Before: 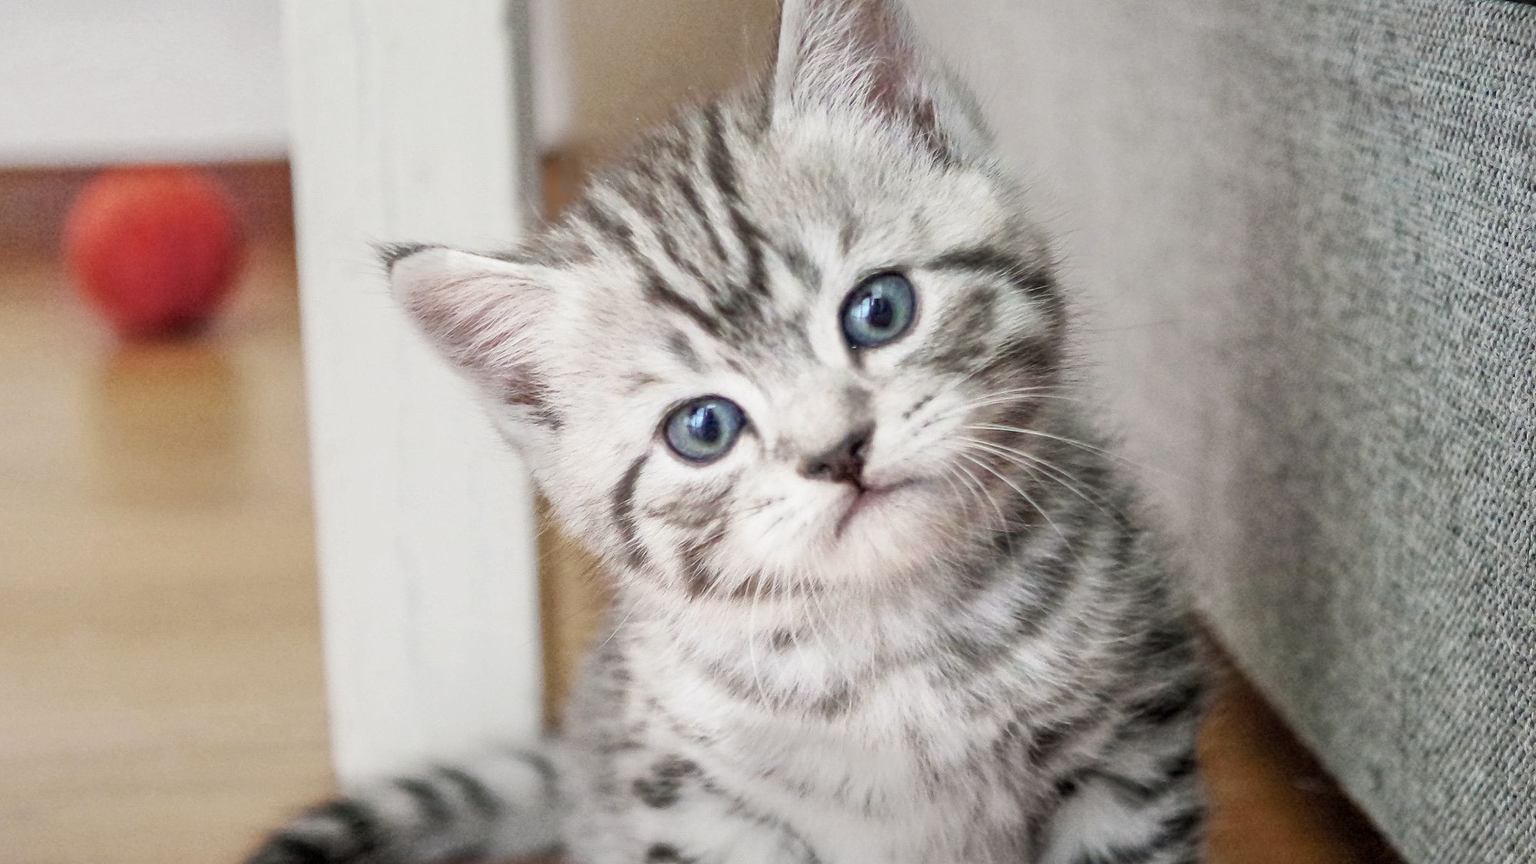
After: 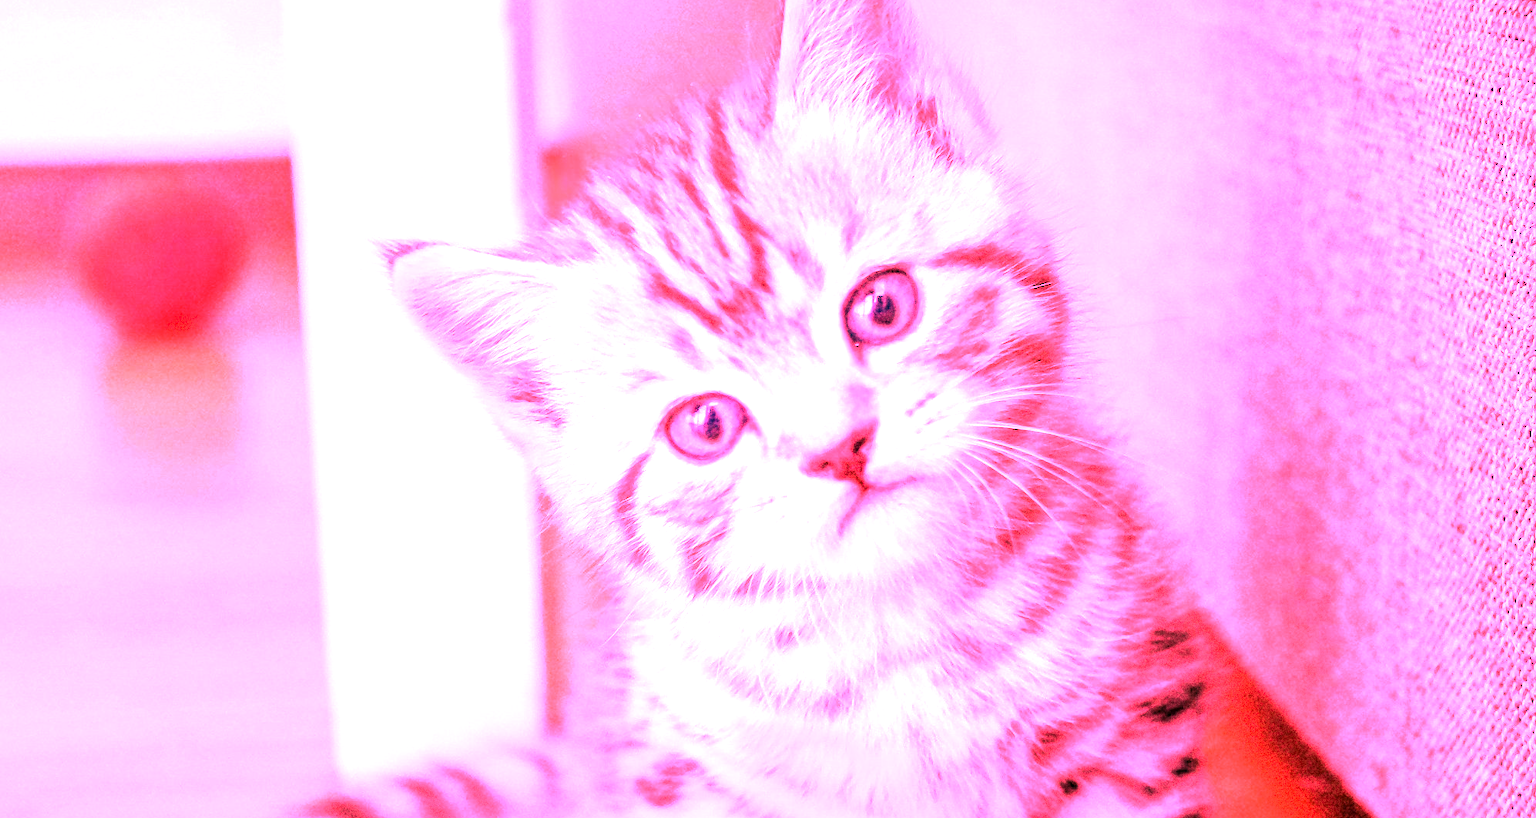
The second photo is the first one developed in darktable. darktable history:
grain: coarseness 0.09 ISO, strength 40%
exposure: exposure 0.6 EV, compensate highlight preservation false
white balance: red 4.26, blue 1.802
crop: top 0.448%, right 0.264%, bottom 5.045%
